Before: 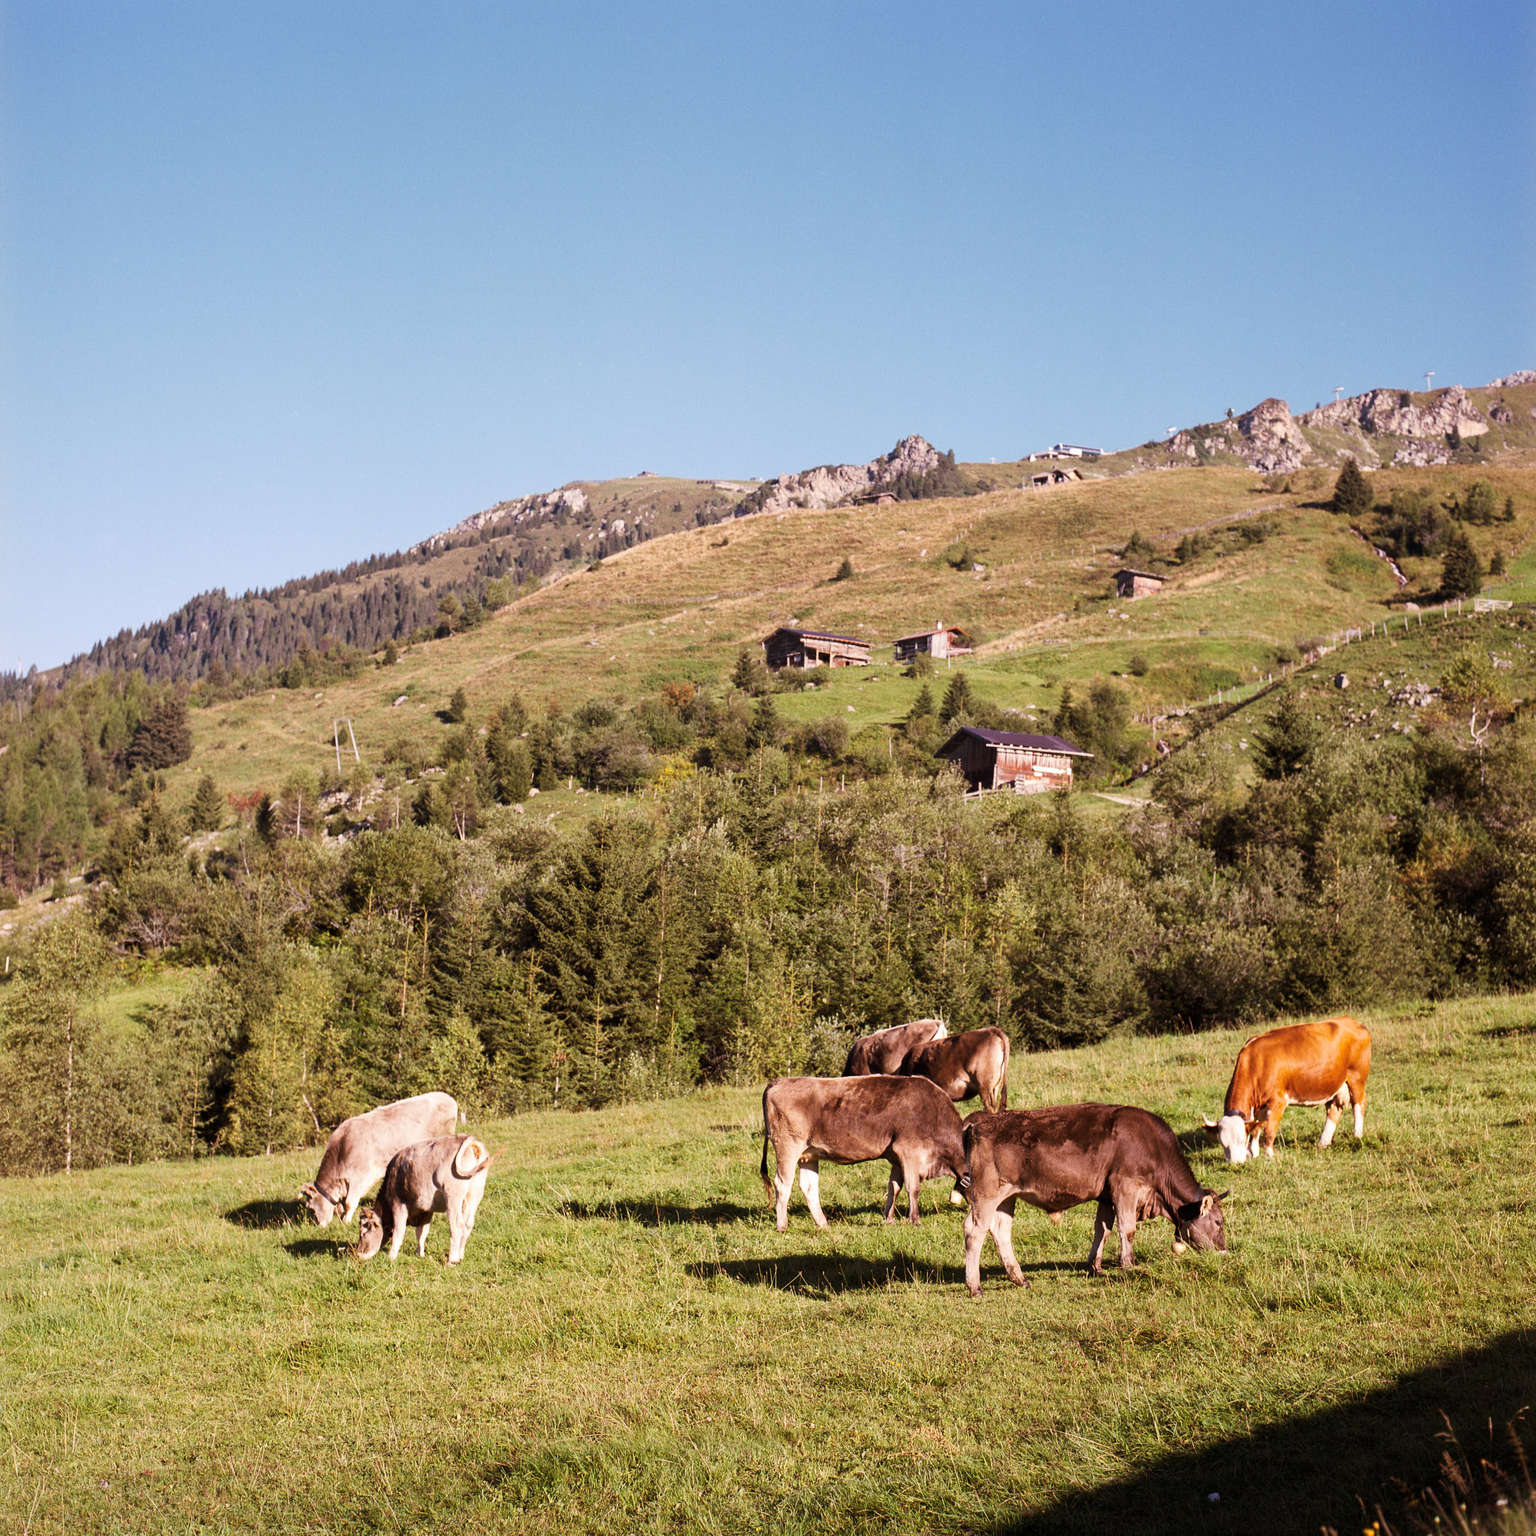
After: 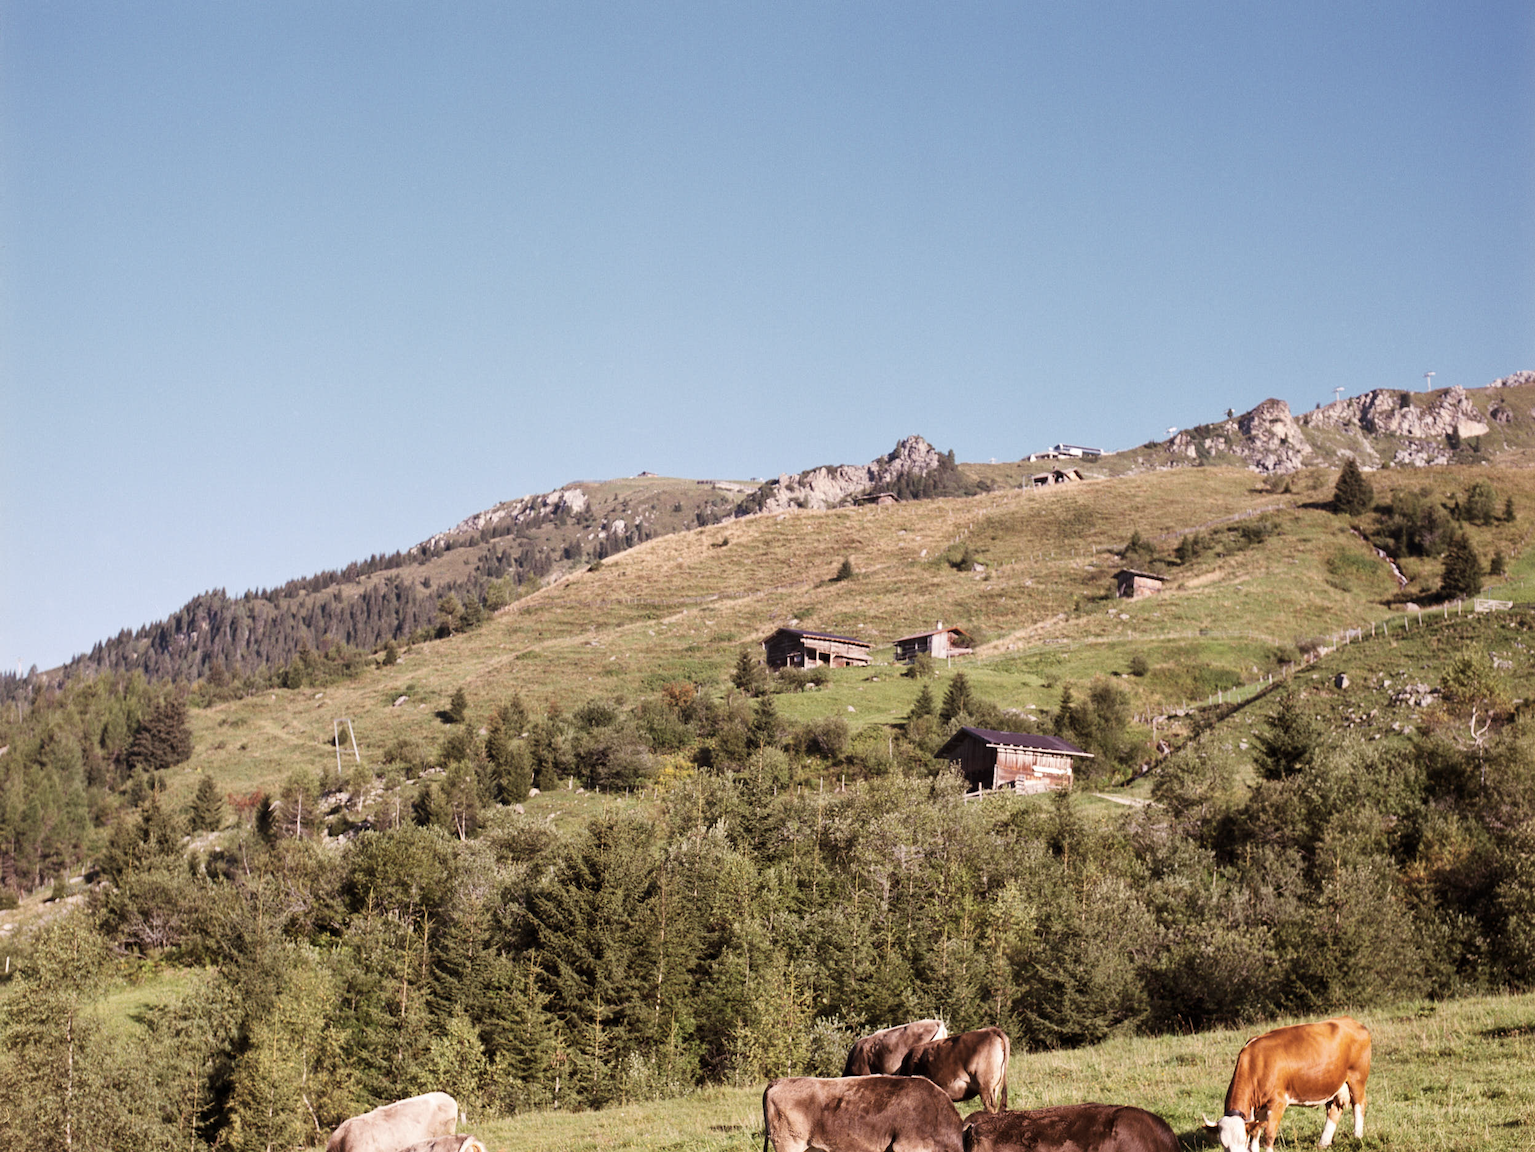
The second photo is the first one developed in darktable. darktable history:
crop: bottom 24.988%
contrast brightness saturation: contrast 0.06, brightness -0.01, saturation -0.23
tone equalizer: on, module defaults
